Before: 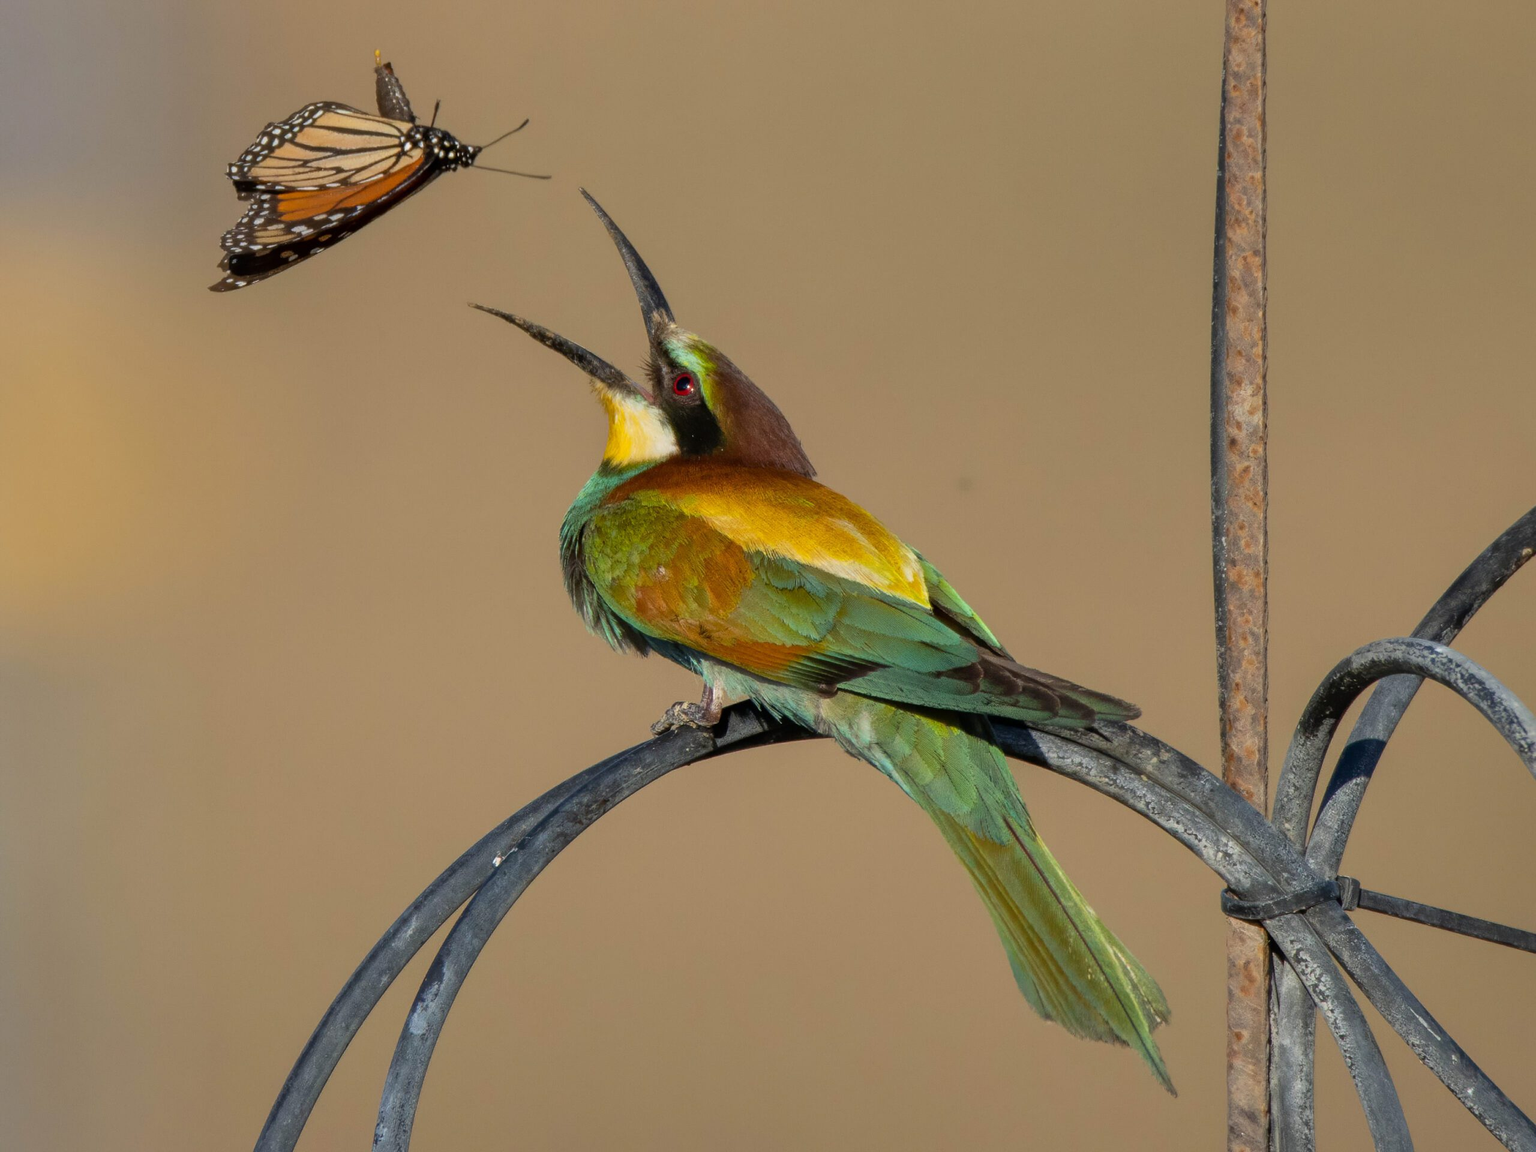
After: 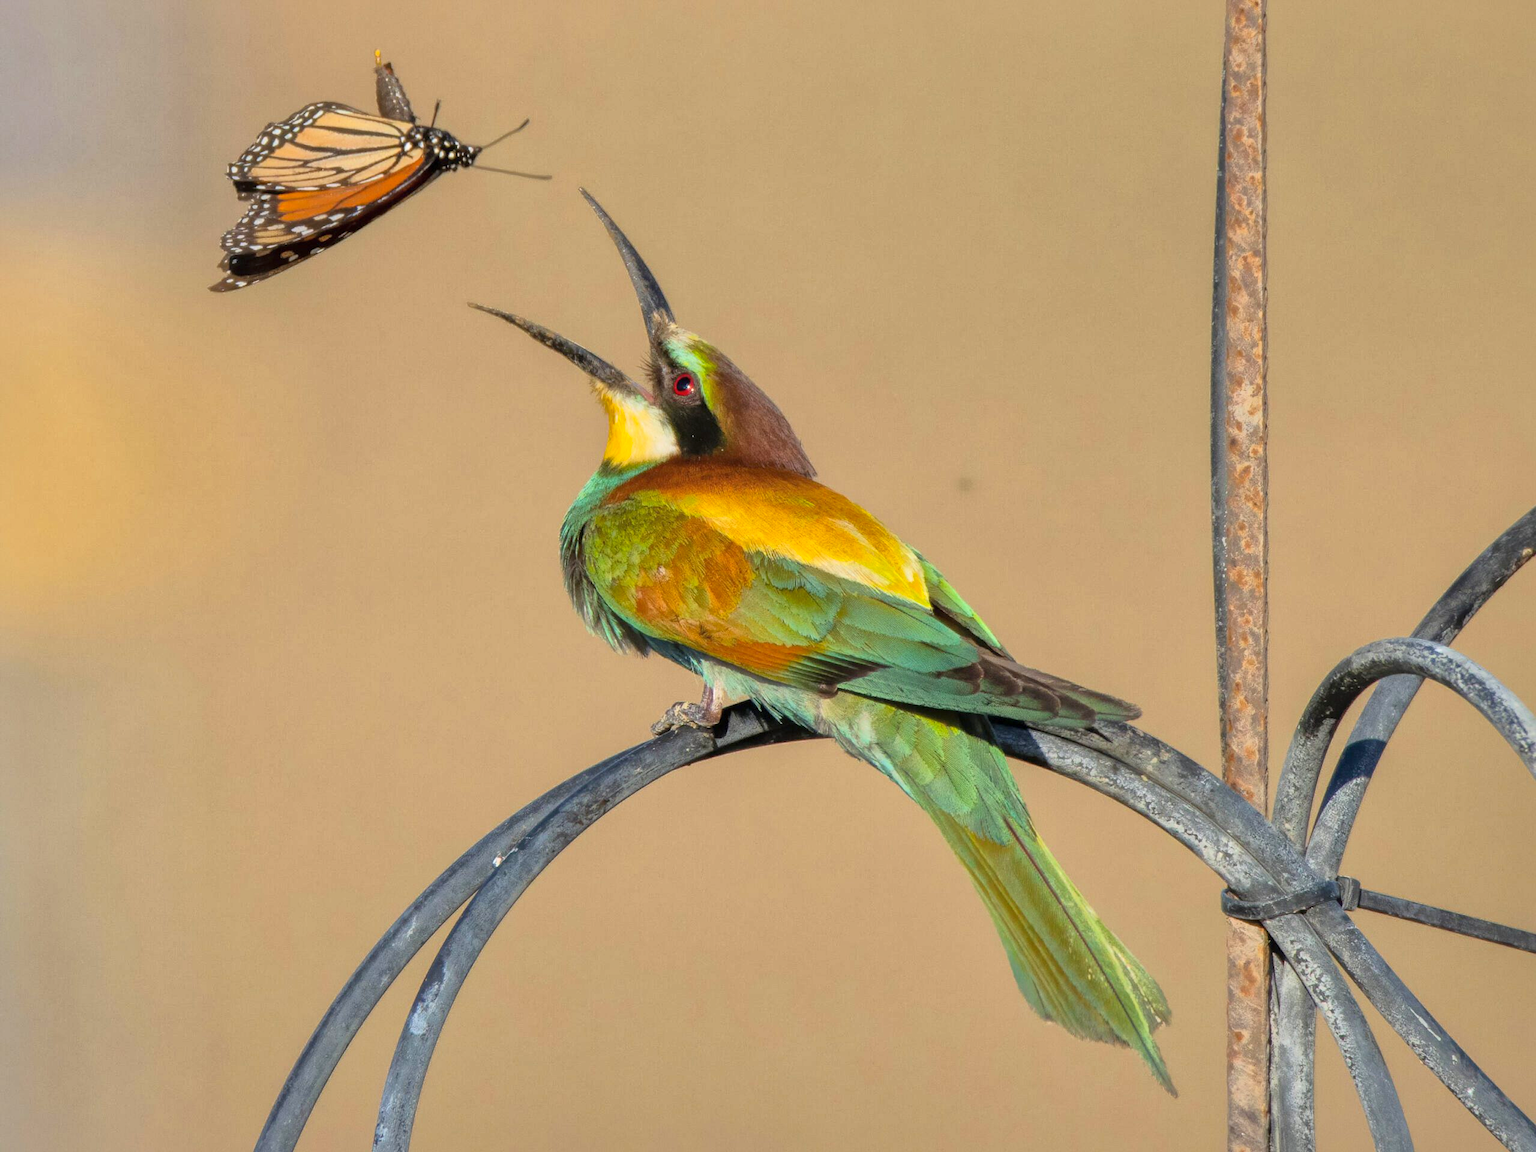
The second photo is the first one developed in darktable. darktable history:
exposure: black level correction 0, exposure 1 EV, compensate highlight preservation false
global tonemap: drago (1, 100), detail 1
tone equalizer: on, module defaults
